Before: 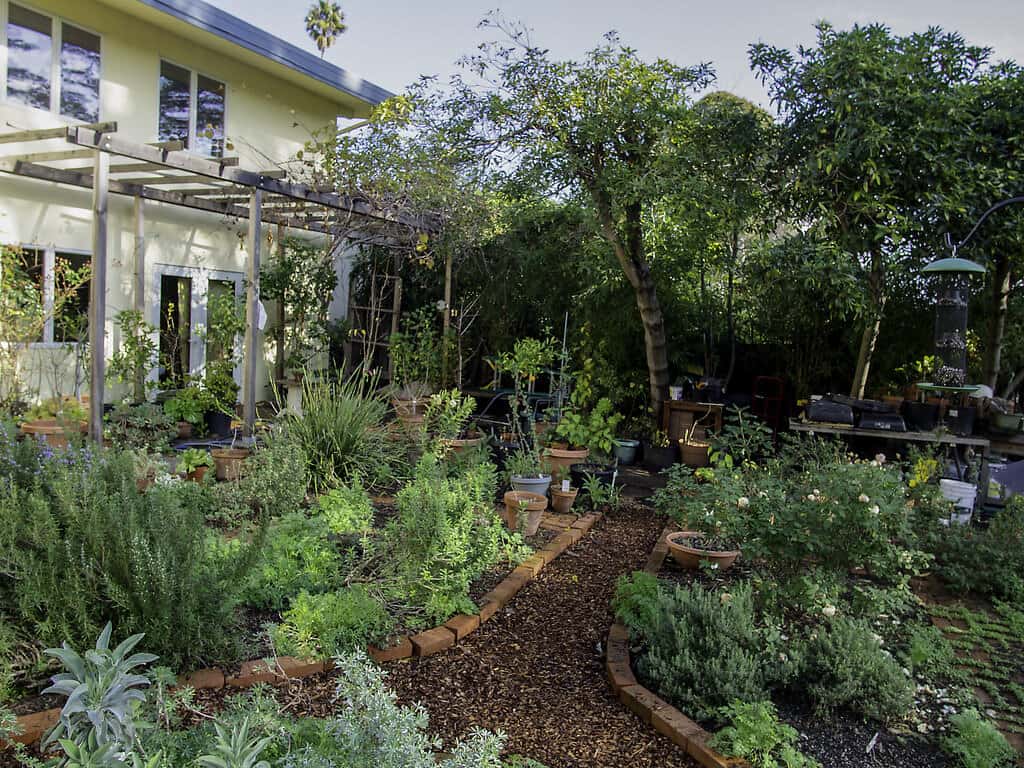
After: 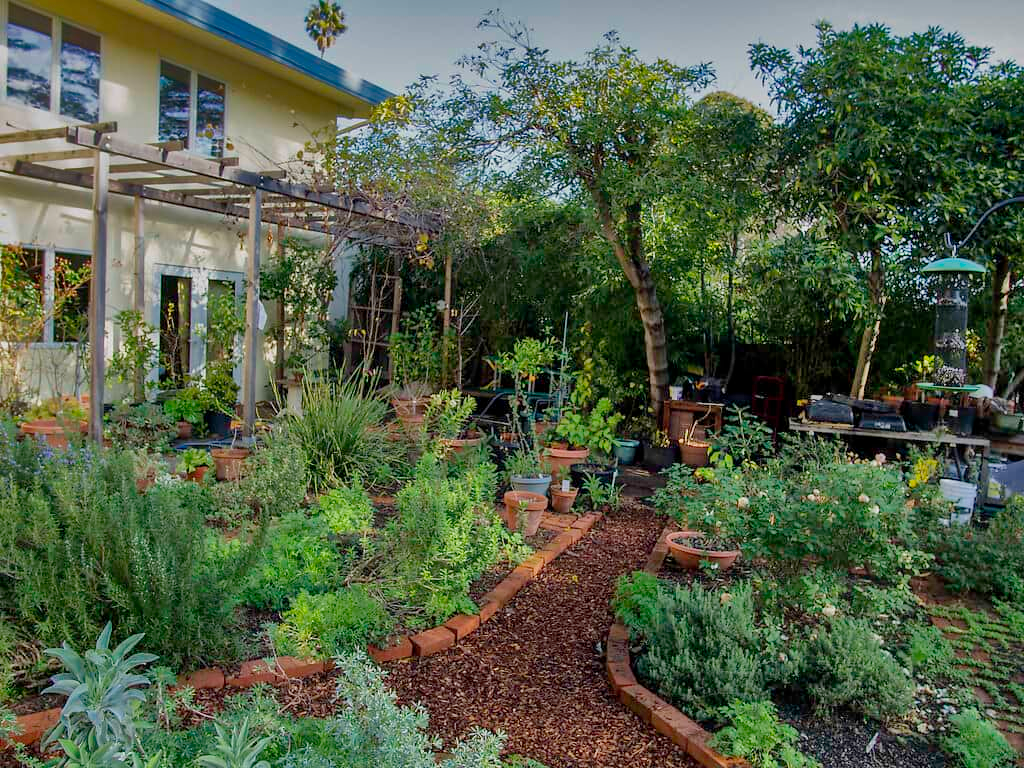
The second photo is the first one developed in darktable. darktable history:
shadows and highlights: shadows 81.05, white point adjustment -10, highlights -64.91, highlights color adjustment 100%, soften with gaussian
